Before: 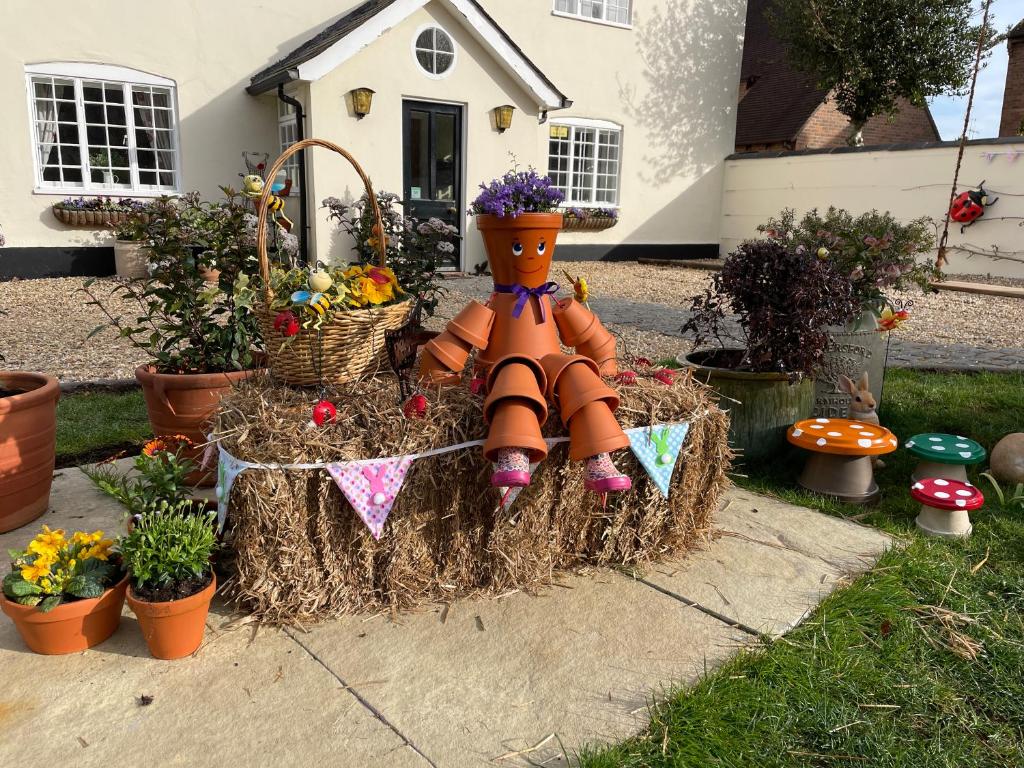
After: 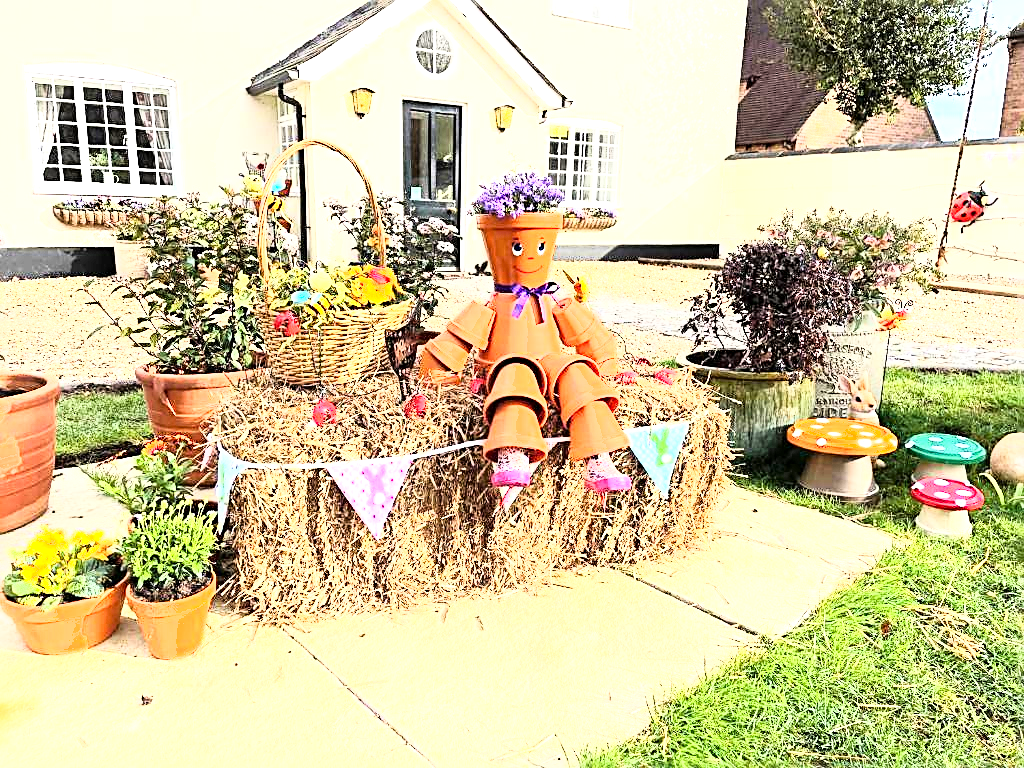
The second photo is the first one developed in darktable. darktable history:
sharpen: radius 2.534, amount 0.622
local contrast: mode bilateral grid, contrast 19, coarseness 49, detail 120%, midtone range 0.2
shadows and highlights: shadows 0.612, highlights 39.3
exposure: black level correction 0, exposure 1.887 EV, compensate highlight preservation false
base curve: curves: ch0 [(0, 0) (0.012, 0.01) (0.073, 0.168) (0.31, 0.711) (0.645, 0.957) (1, 1)]
